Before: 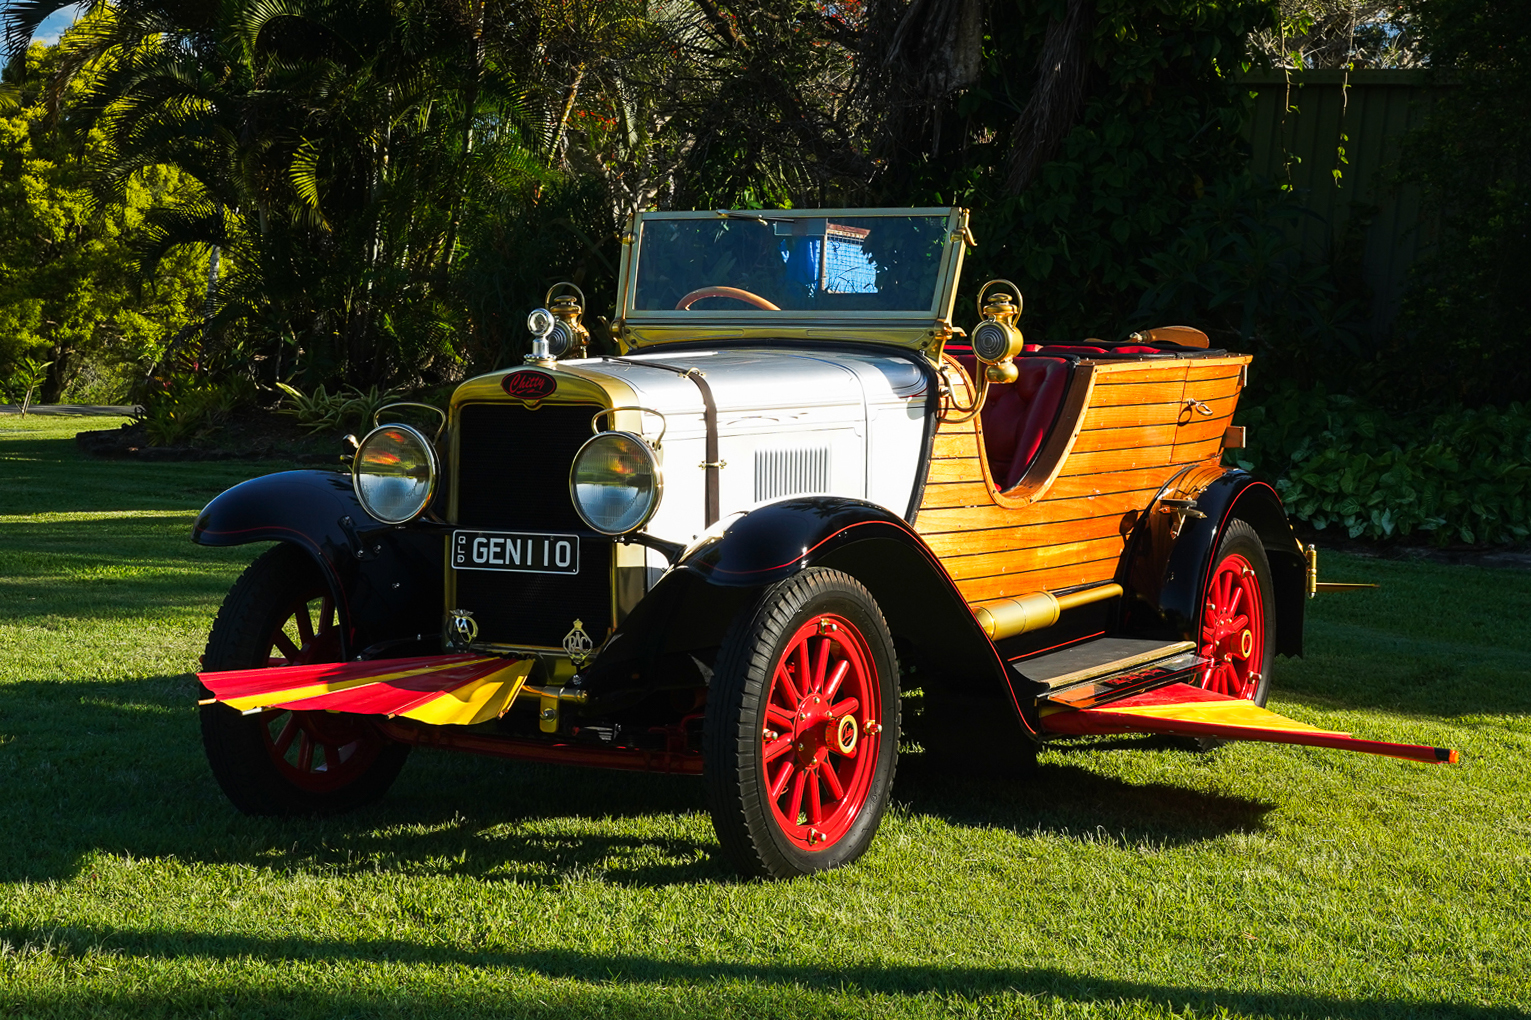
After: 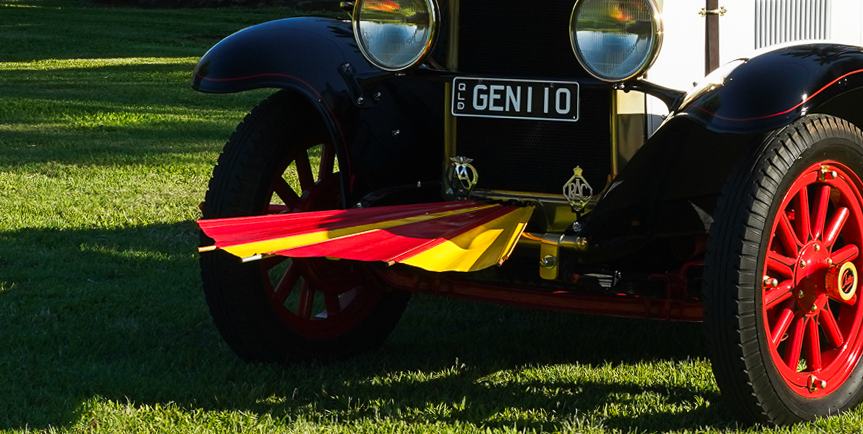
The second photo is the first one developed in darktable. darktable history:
crop: top 44.483%, right 43.593%, bottom 12.892%
white balance: emerald 1
